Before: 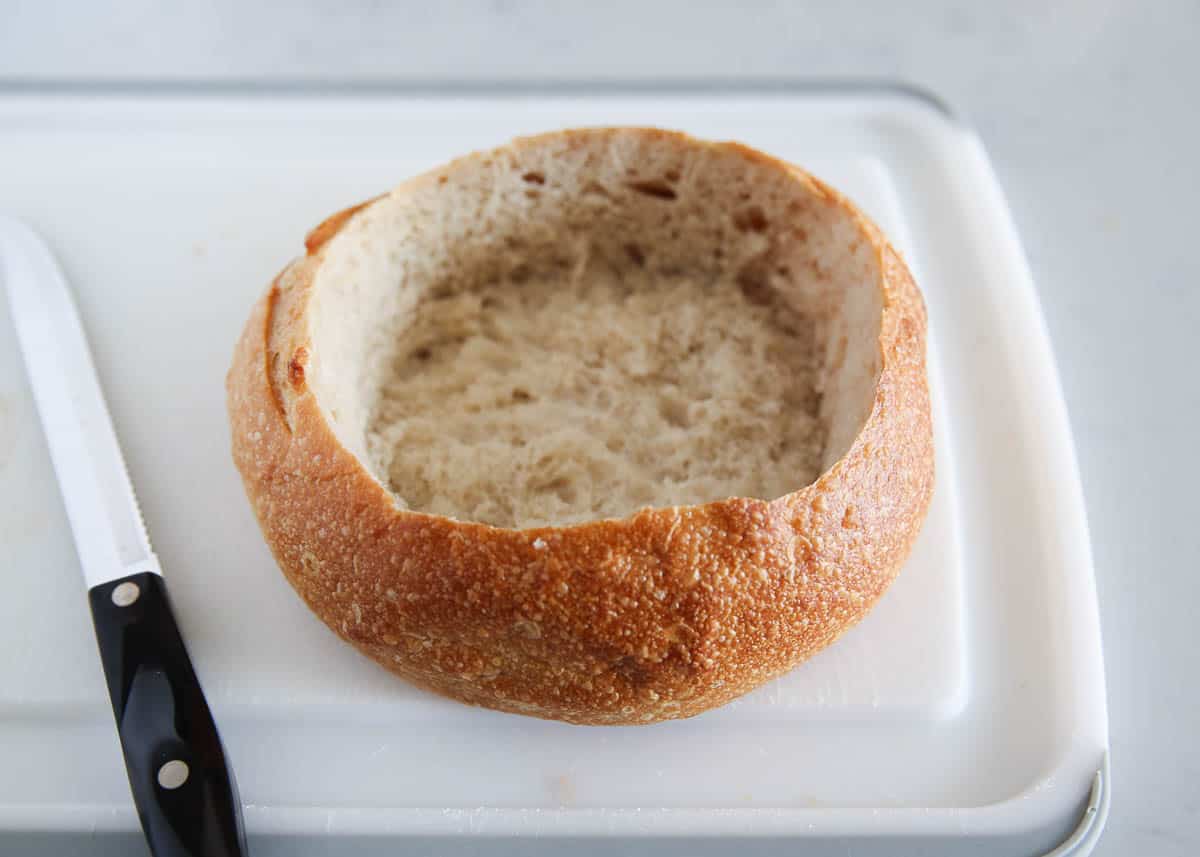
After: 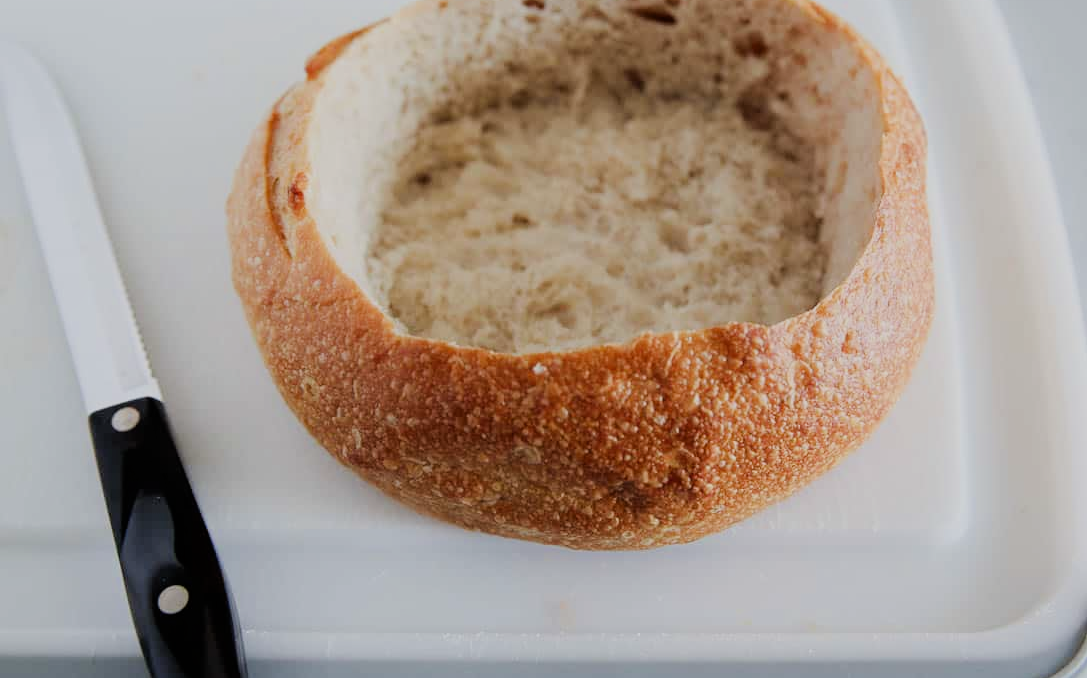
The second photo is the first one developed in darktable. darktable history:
crop: top 20.492%, right 9.376%, bottom 0.292%
filmic rgb: black relative exposure -7.65 EV, white relative exposure 4.56 EV, hardness 3.61
contrast equalizer: octaves 7, y [[0.515 ×6], [0.507 ×6], [0.425 ×6], [0 ×6], [0 ×6]]
